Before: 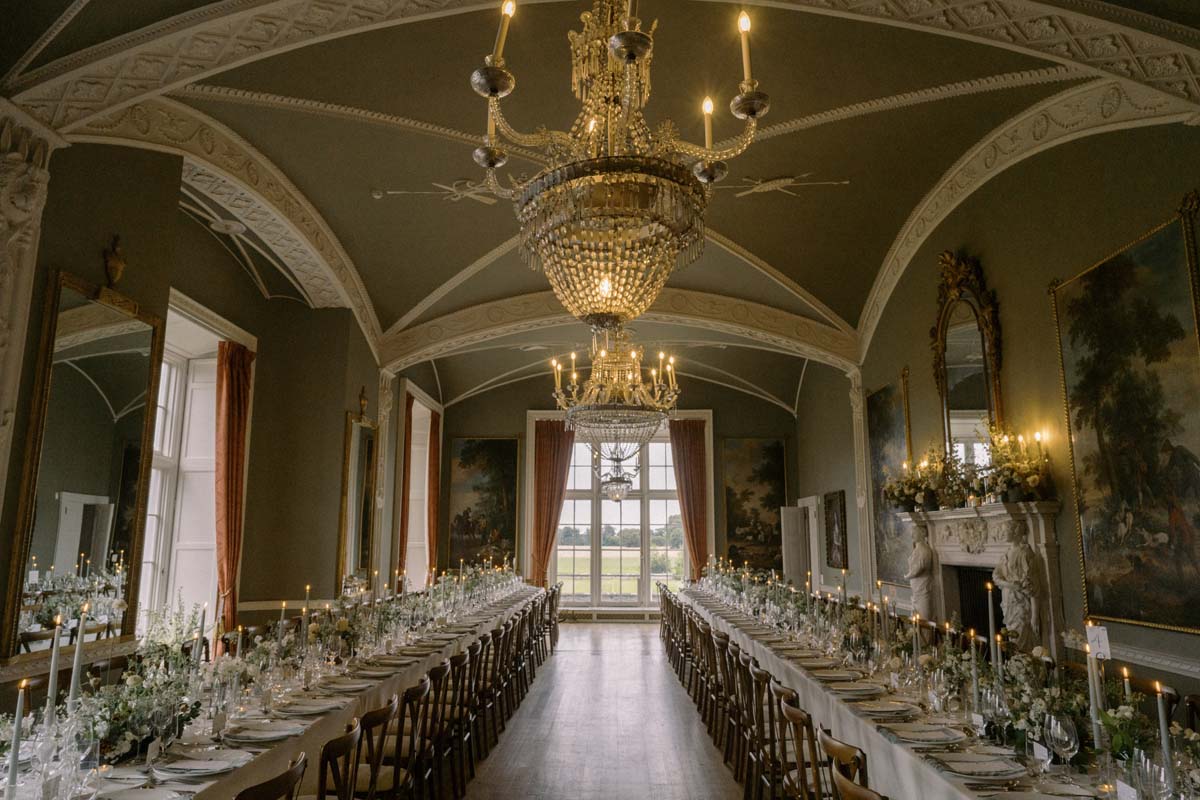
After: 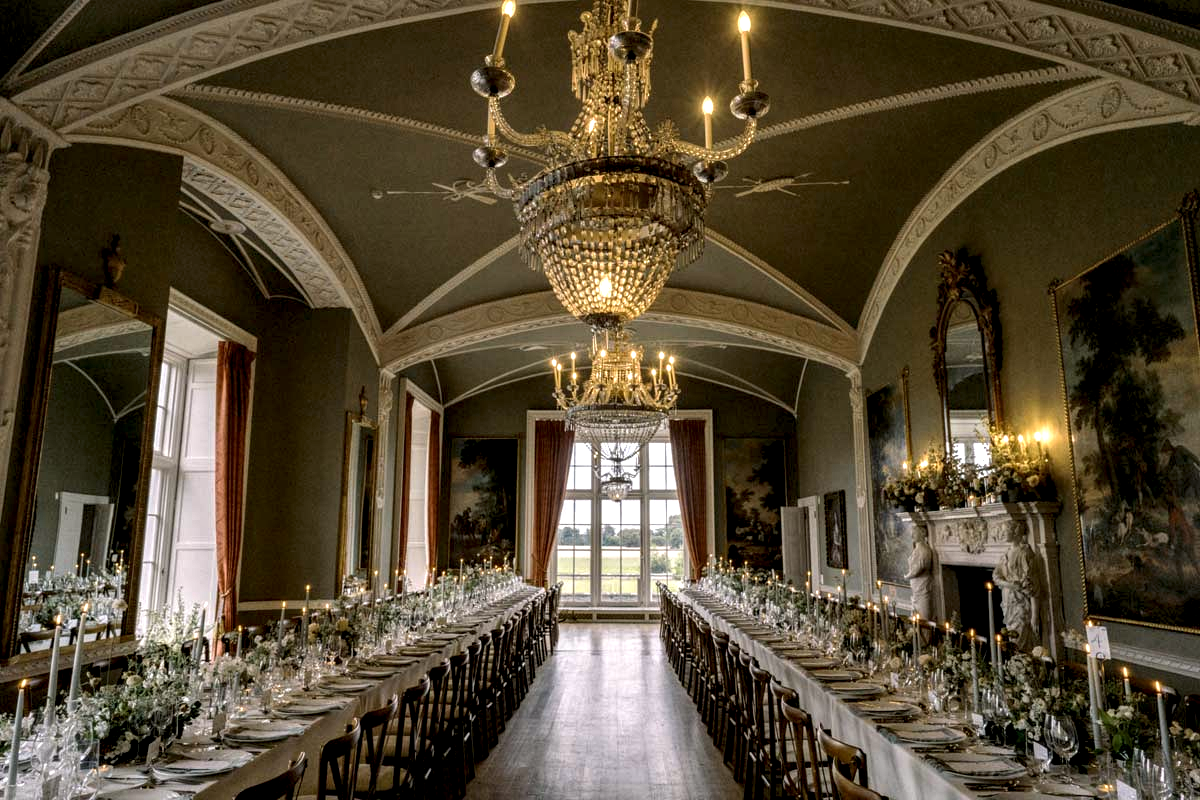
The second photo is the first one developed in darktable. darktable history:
local contrast: on, module defaults
contrast equalizer: y [[0.6 ×6], [0.55 ×6], [0 ×6], [0 ×6], [0 ×6]]
exposure: exposure -0.063 EV, compensate highlight preservation false
